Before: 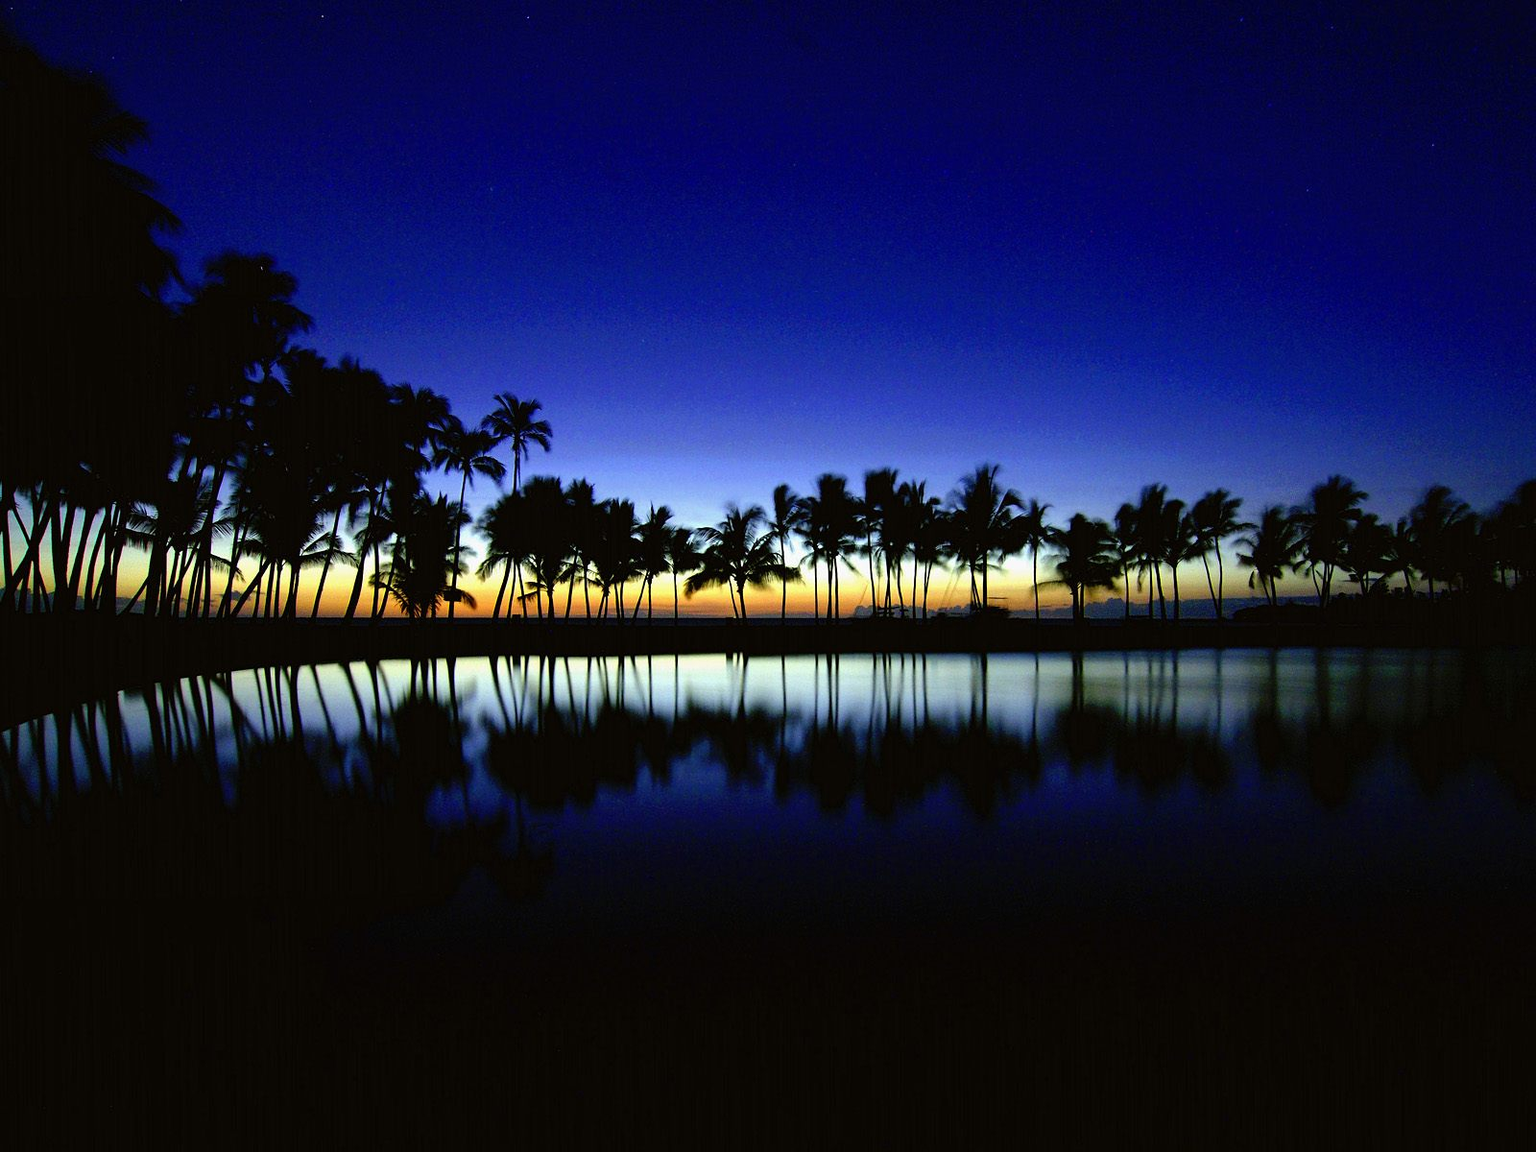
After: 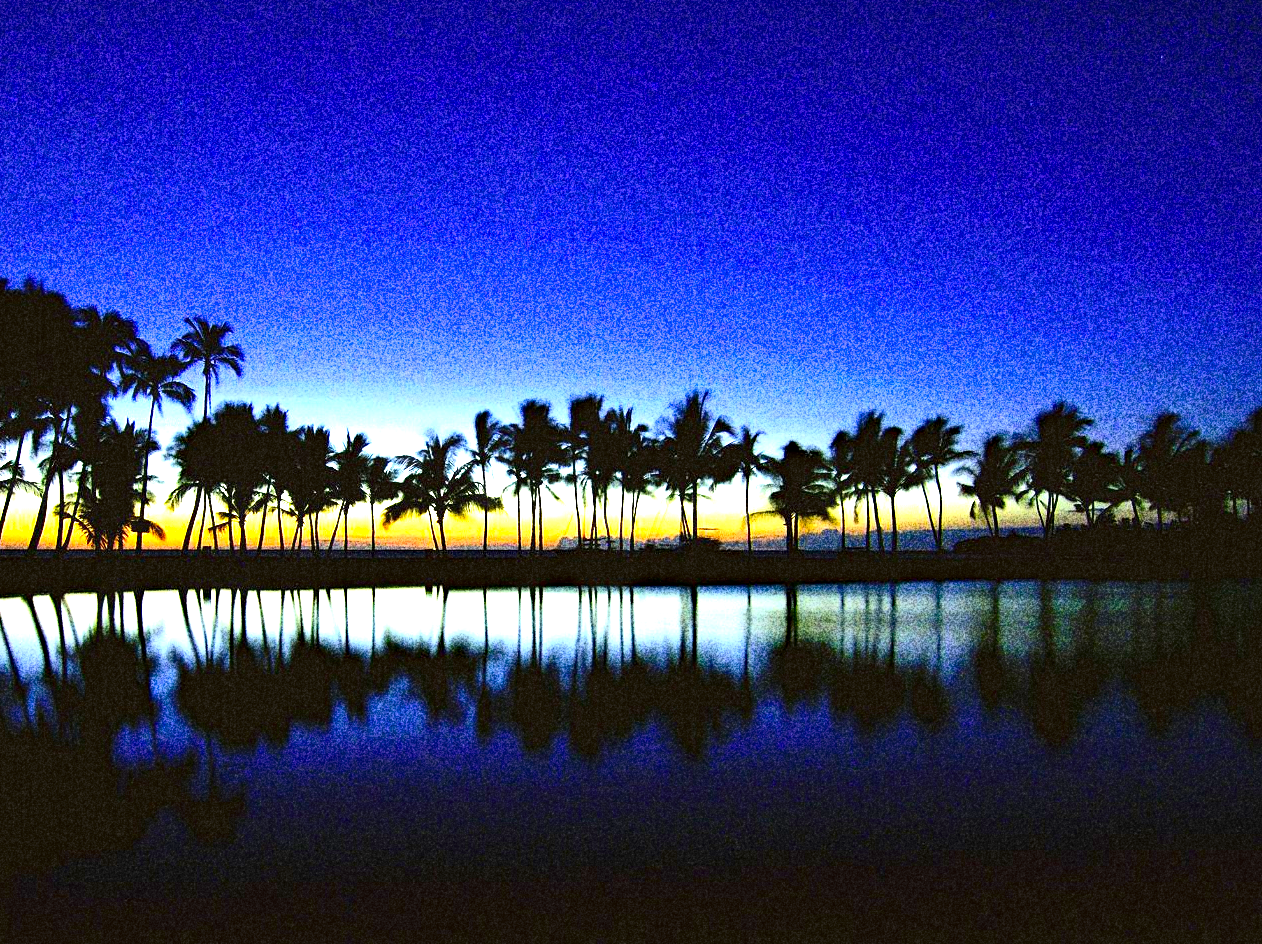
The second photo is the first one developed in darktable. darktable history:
color balance: output saturation 110%
exposure: black level correction 0, exposure 1.75 EV, compensate exposure bias true, compensate highlight preservation false
grain: coarseness 30.02 ISO, strength 100%
haze removal: compatibility mode true, adaptive false
crop and rotate: left 20.74%, top 7.912%, right 0.375%, bottom 13.378%
